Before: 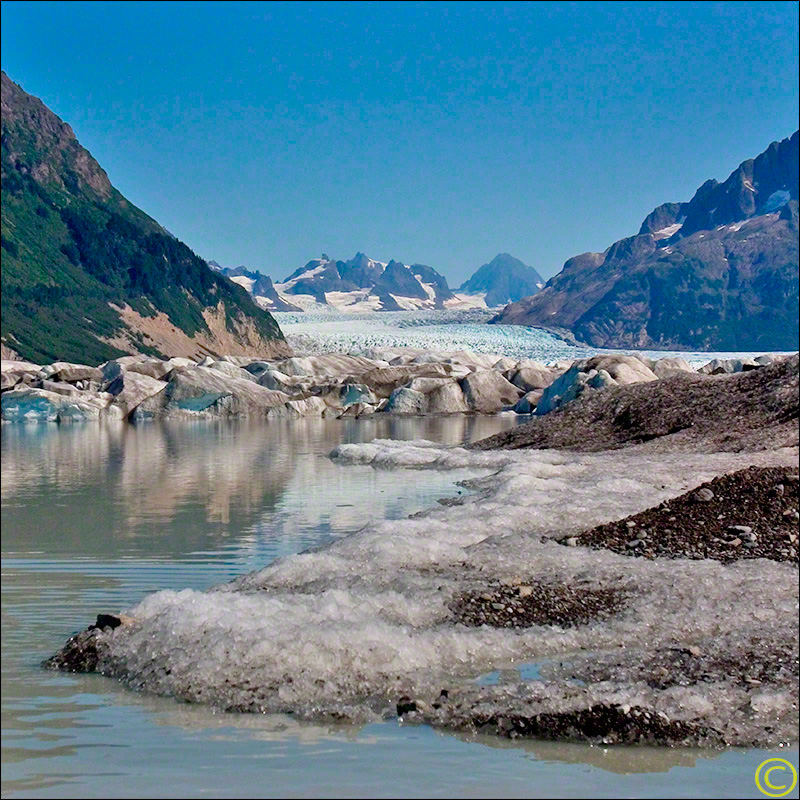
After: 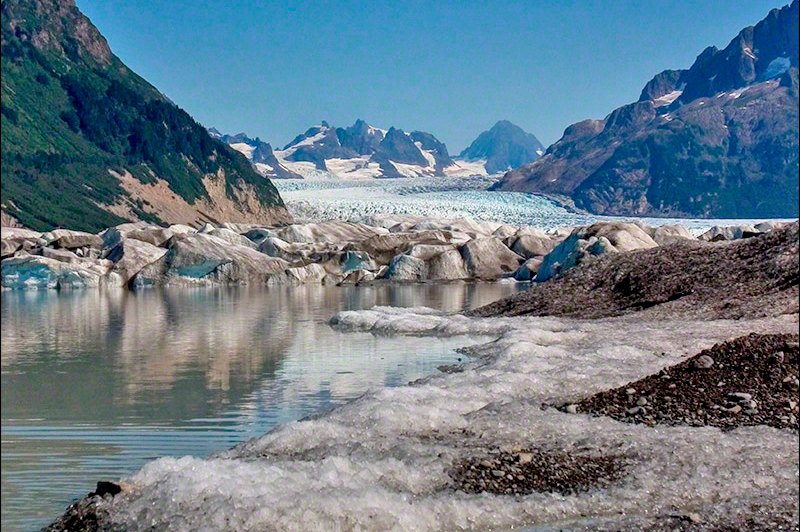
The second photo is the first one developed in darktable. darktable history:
local contrast: on, module defaults
crop: top 16.727%, bottom 16.727%
